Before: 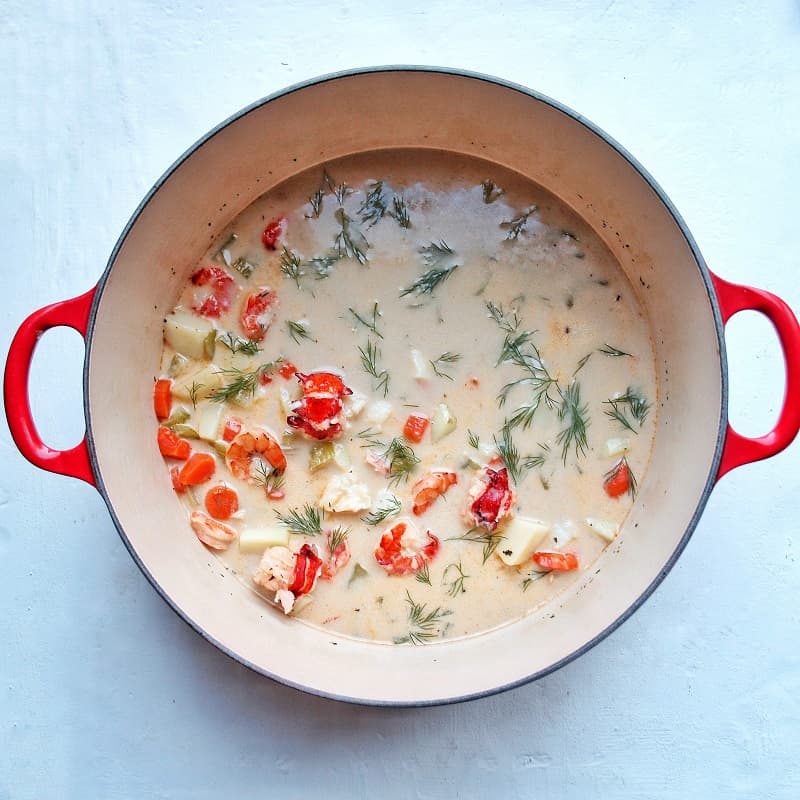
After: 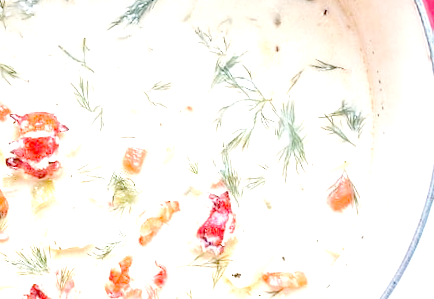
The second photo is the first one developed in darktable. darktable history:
rotate and perspective: rotation -4.86°, automatic cropping off
tone equalizer "contrast tone curve: medium": -8 EV -0.75 EV, -7 EV -0.7 EV, -6 EV -0.6 EV, -5 EV -0.4 EV, -3 EV 0.4 EV, -2 EV 0.6 EV, -1 EV 0.7 EV, +0 EV 0.75 EV, edges refinement/feathering 500, mask exposure compensation -1.57 EV, preserve details no
exposure: exposure 0.078 EV
crop: left 36.607%, top 34.735%, right 13.146%, bottom 30.611%
